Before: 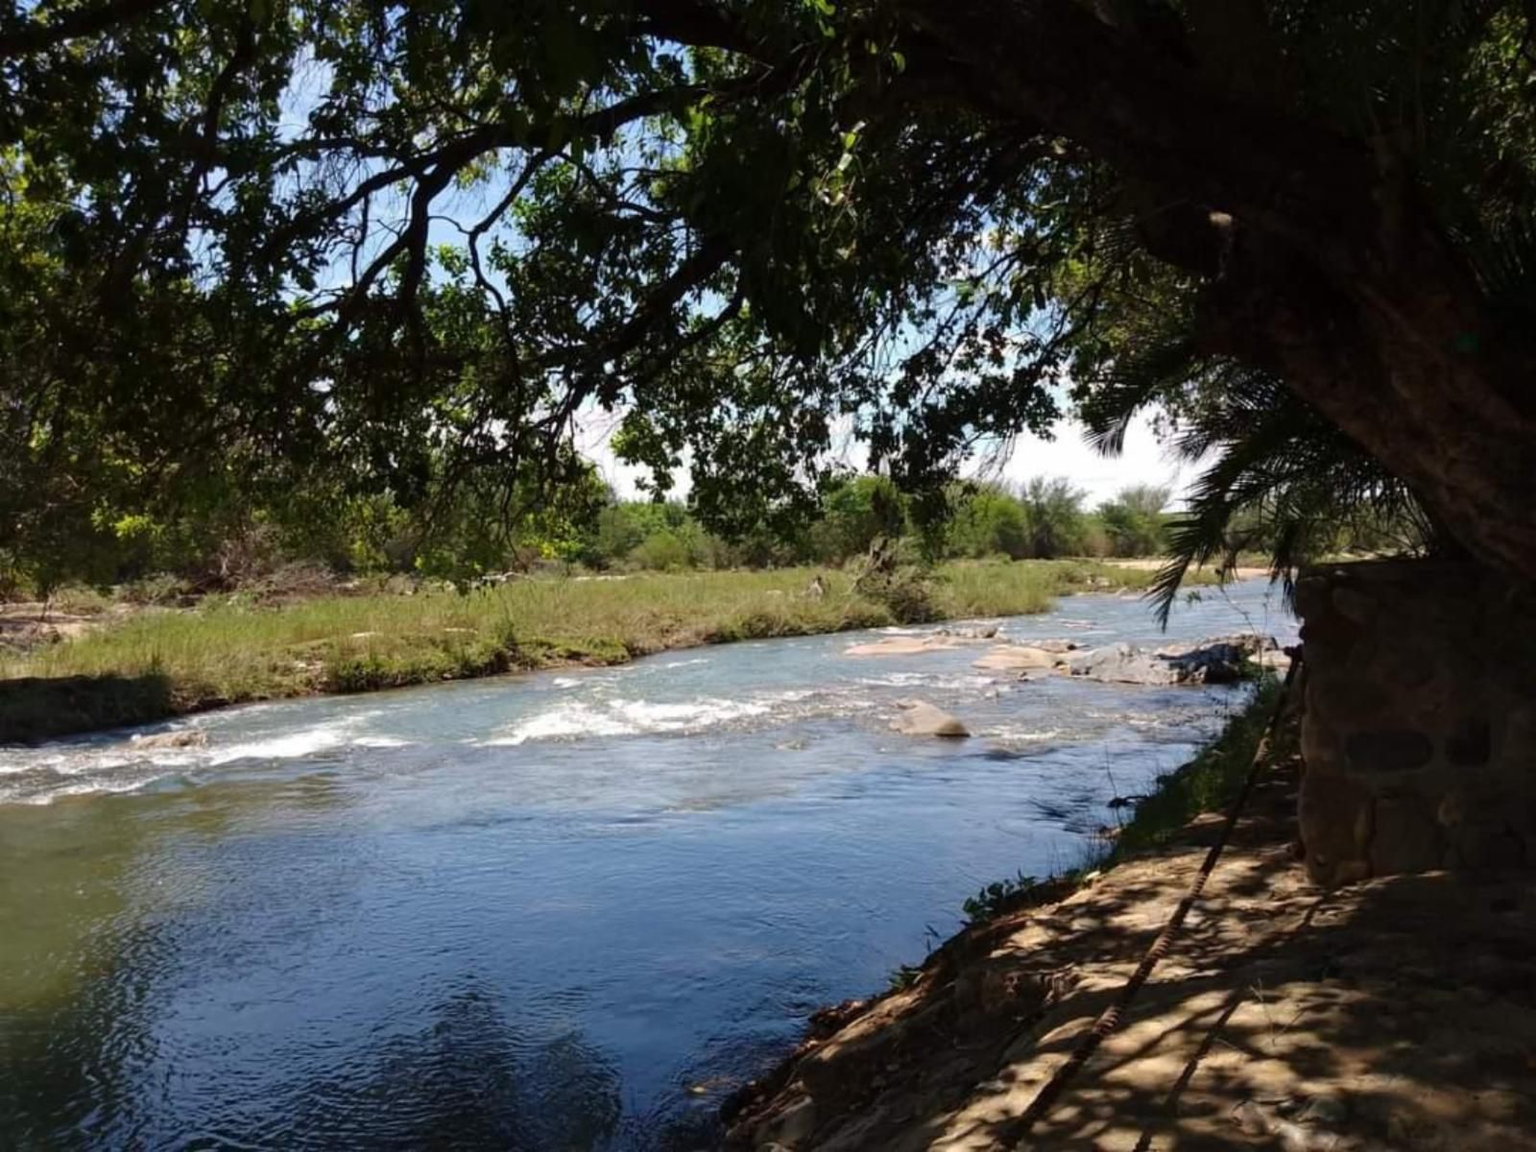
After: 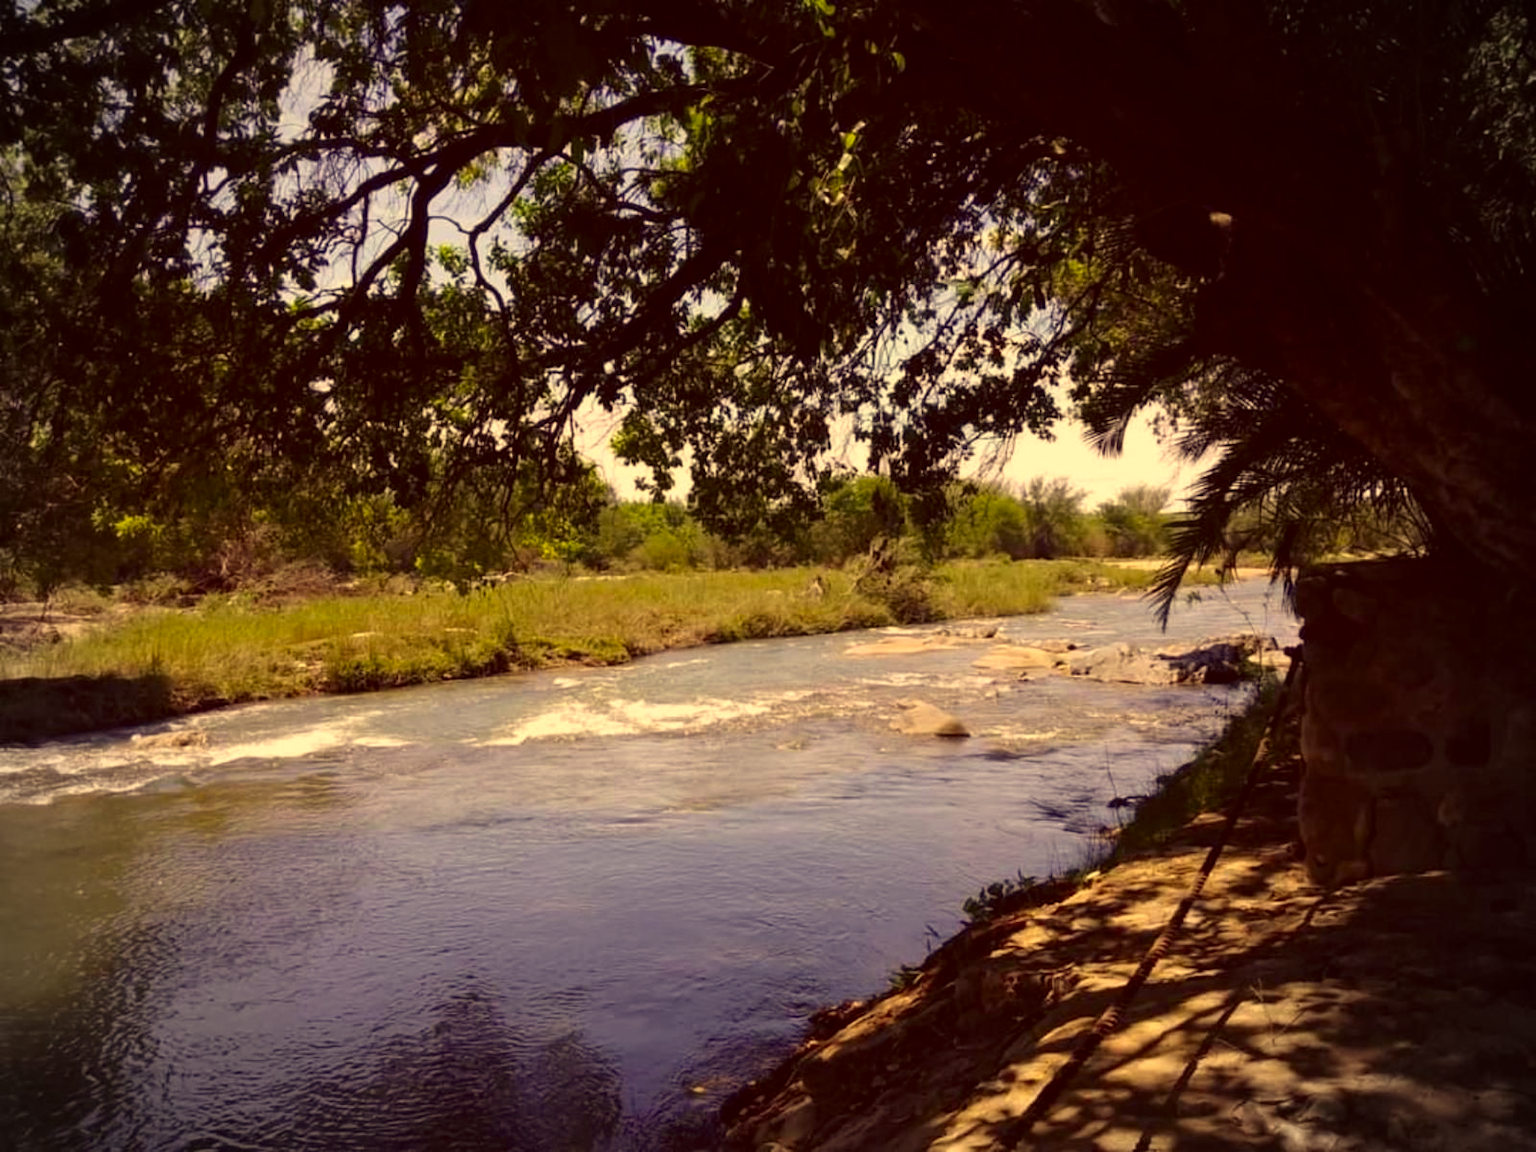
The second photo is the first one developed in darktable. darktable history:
vignetting: width/height ratio 1.091
color correction: highlights a* 9.58, highlights b* 38.57, shadows a* 14.97, shadows b* 3.61
